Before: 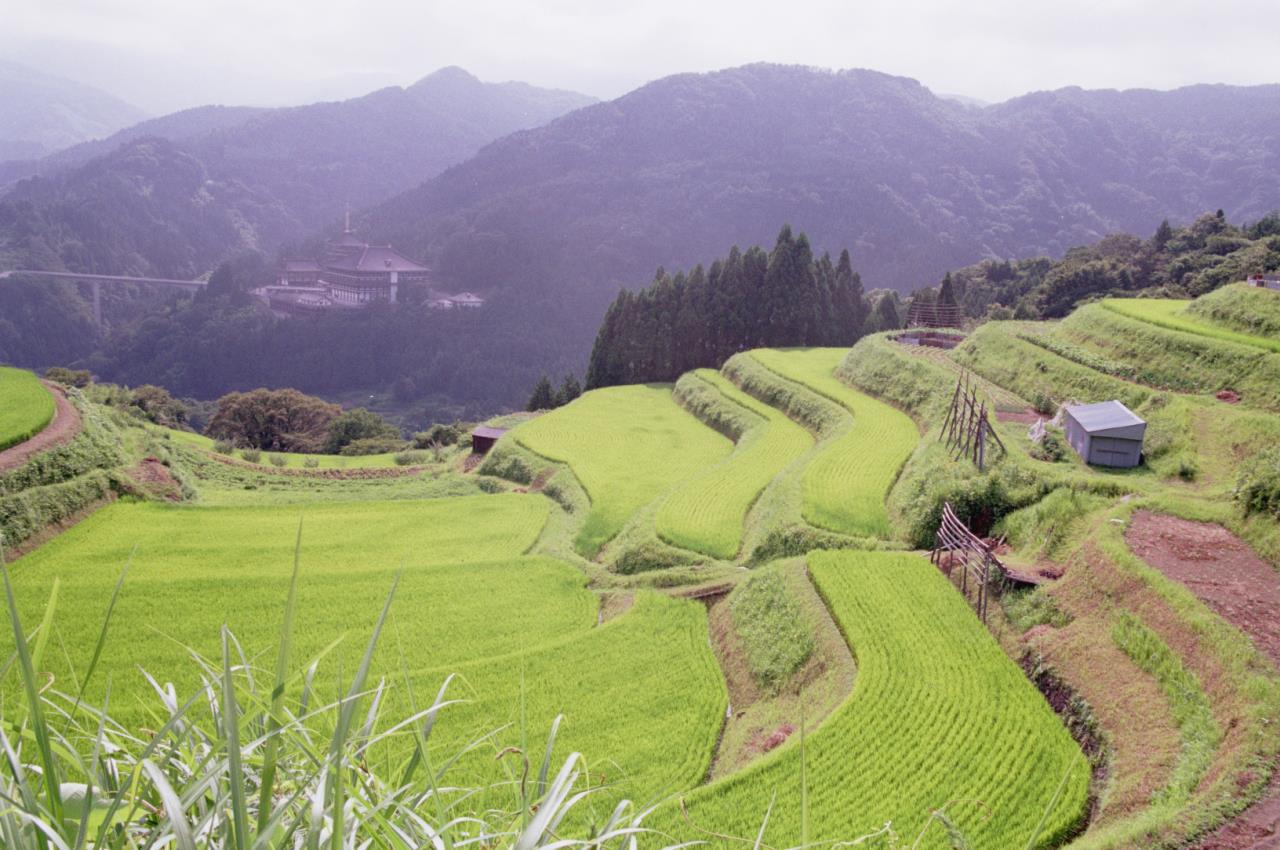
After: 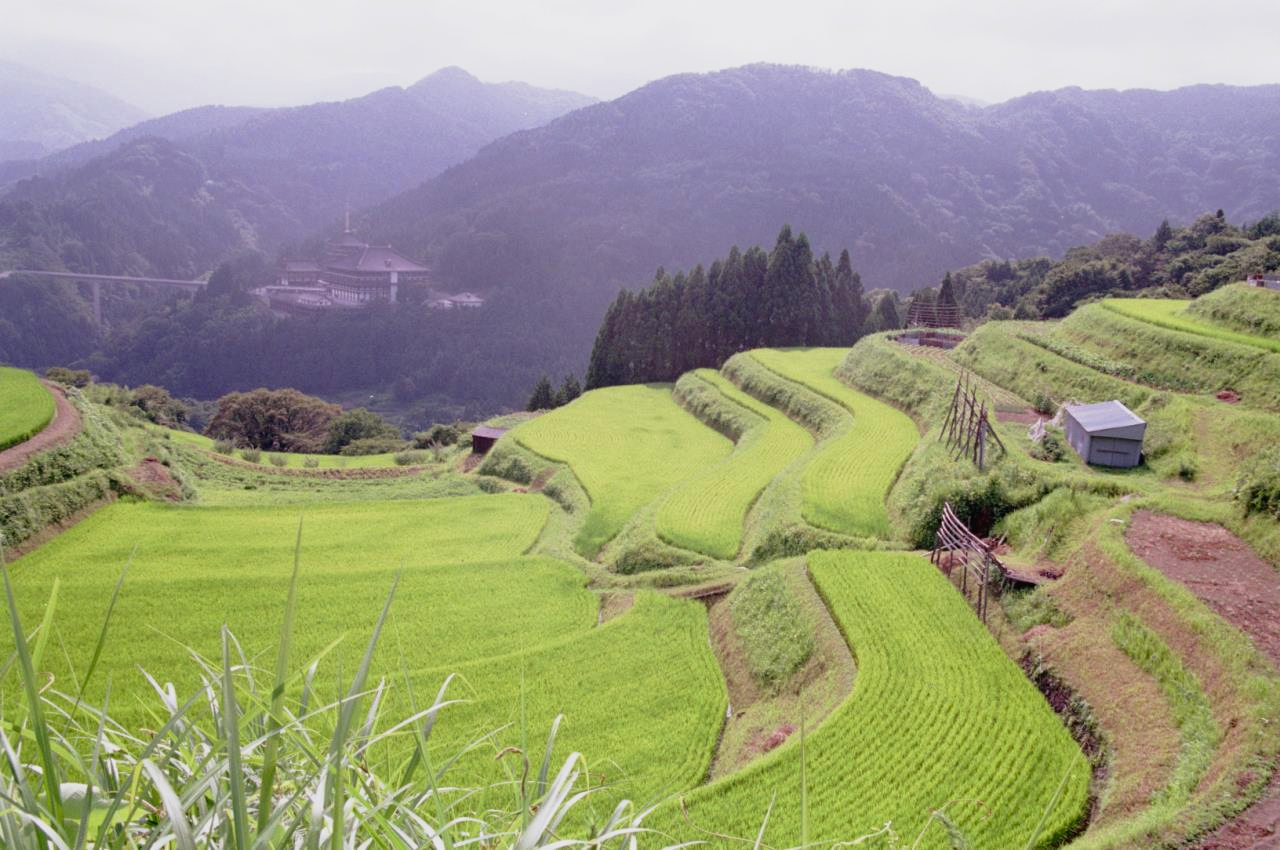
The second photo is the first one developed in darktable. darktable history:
tone curve: curves: ch0 [(0, 0) (0.058, 0.037) (0.214, 0.183) (0.304, 0.288) (0.561, 0.554) (0.687, 0.677) (0.768, 0.768) (0.858, 0.861) (0.987, 0.945)]; ch1 [(0, 0) (0.172, 0.123) (0.312, 0.296) (0.432, 0.448) (0.471, 0.469) (0.502, 0.5) (0.521, 0.505) (0.565, 0.569) (0.663, 0.663) (0.703, 0.721) (0.857, 0.917) (1, 1)]; ch2 [(0, 0) (0.411, 0.424) (0.485, 0.497) (0.502, 0.5) (0.517, 0.511) (0.556, 0.551) (0.626, 0.594) (0.709, 0.661) (1, 1)], preserve colors none
